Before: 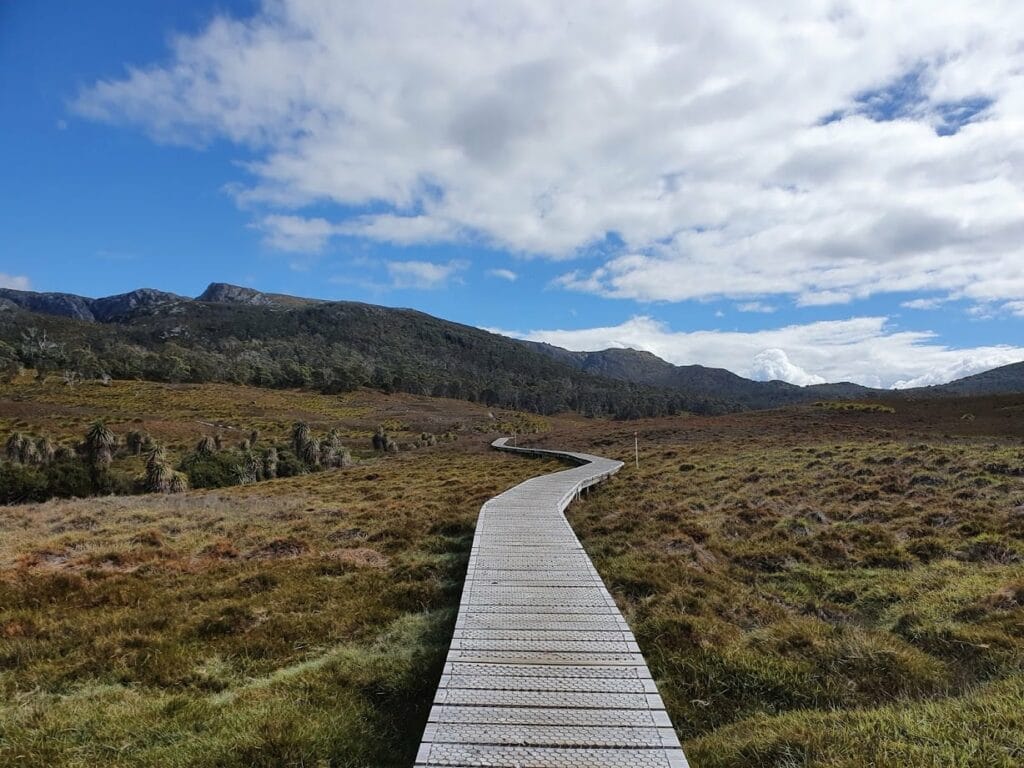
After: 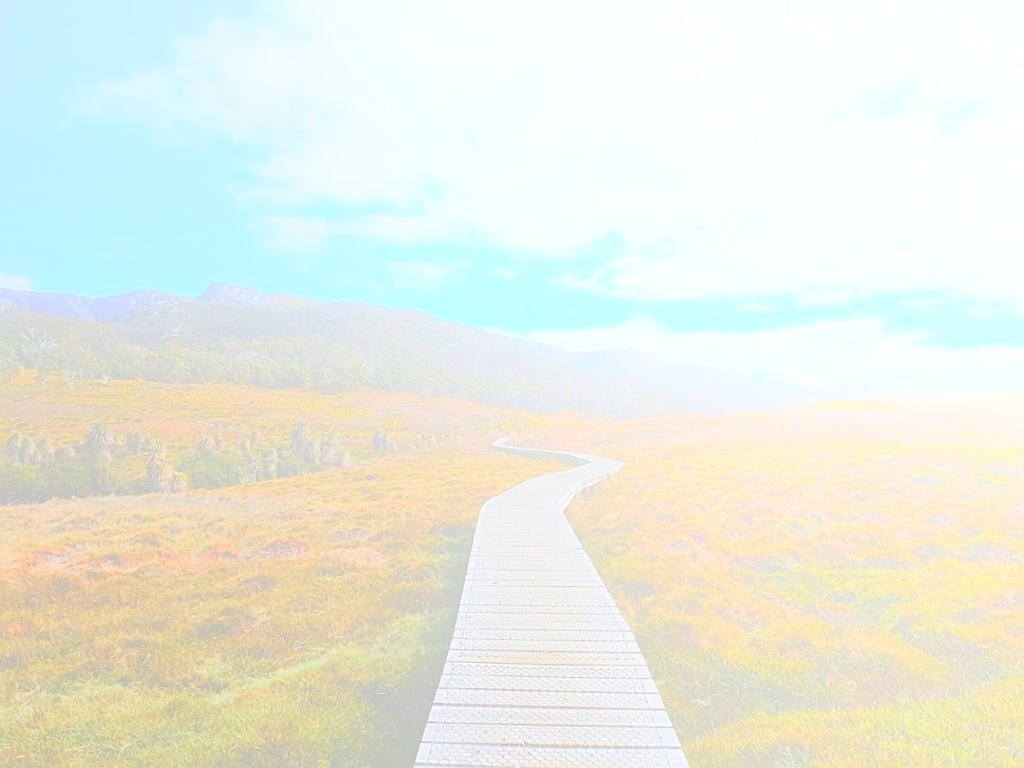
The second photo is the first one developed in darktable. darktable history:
bloom: size 85%, threshold 5%, strength 85%
sharpen: on, module defaults
